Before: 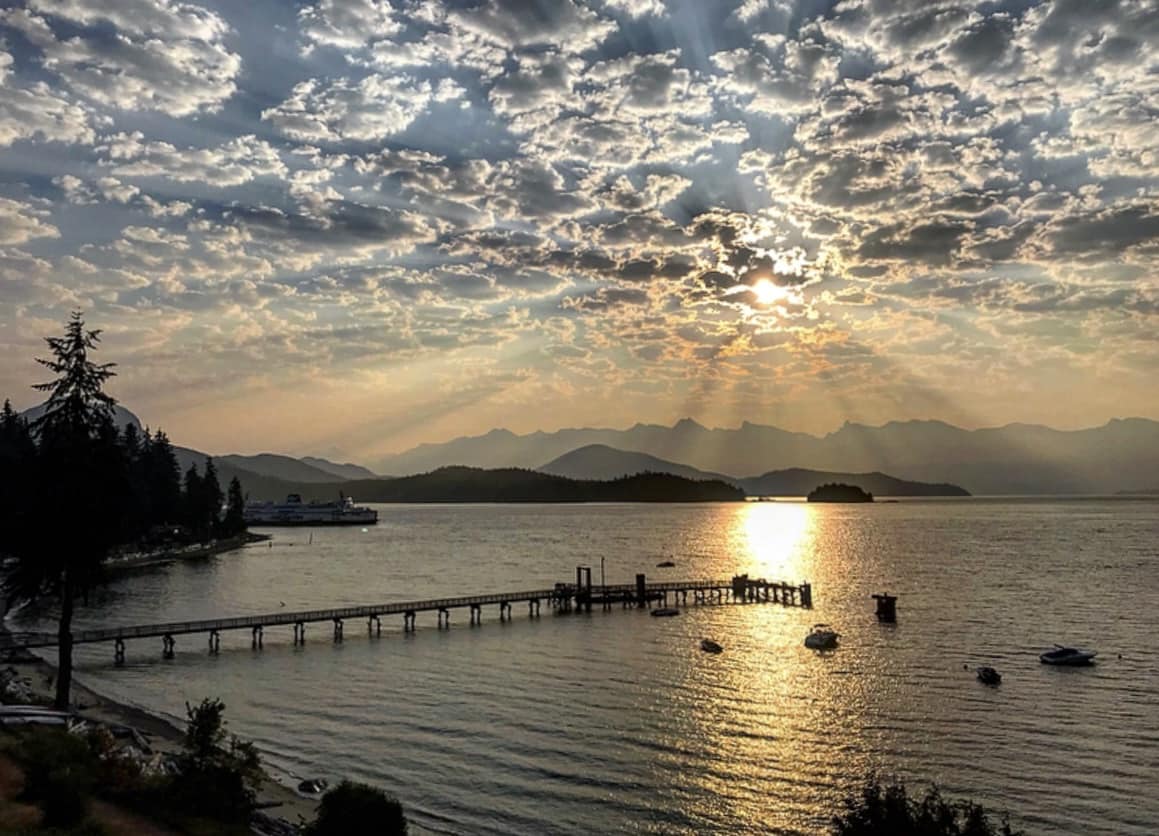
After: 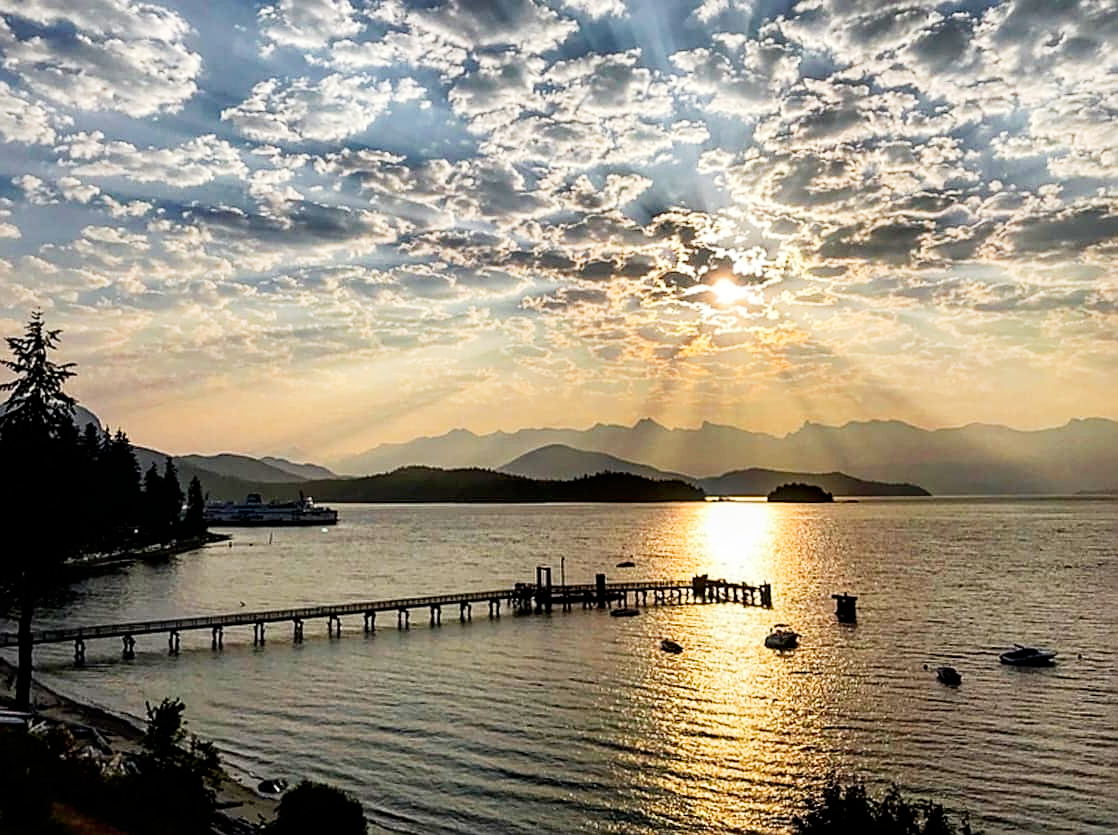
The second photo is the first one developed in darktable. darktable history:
crop and rotate: left 3.522%
tone curve: curves: ch0 [(0, 0) (0.082, 0.02) (0.129, 0.078) (0.275, 0.301) (0.67, 0.809) (1, 1)], preserve colors none
sharpen: on, module defaults
